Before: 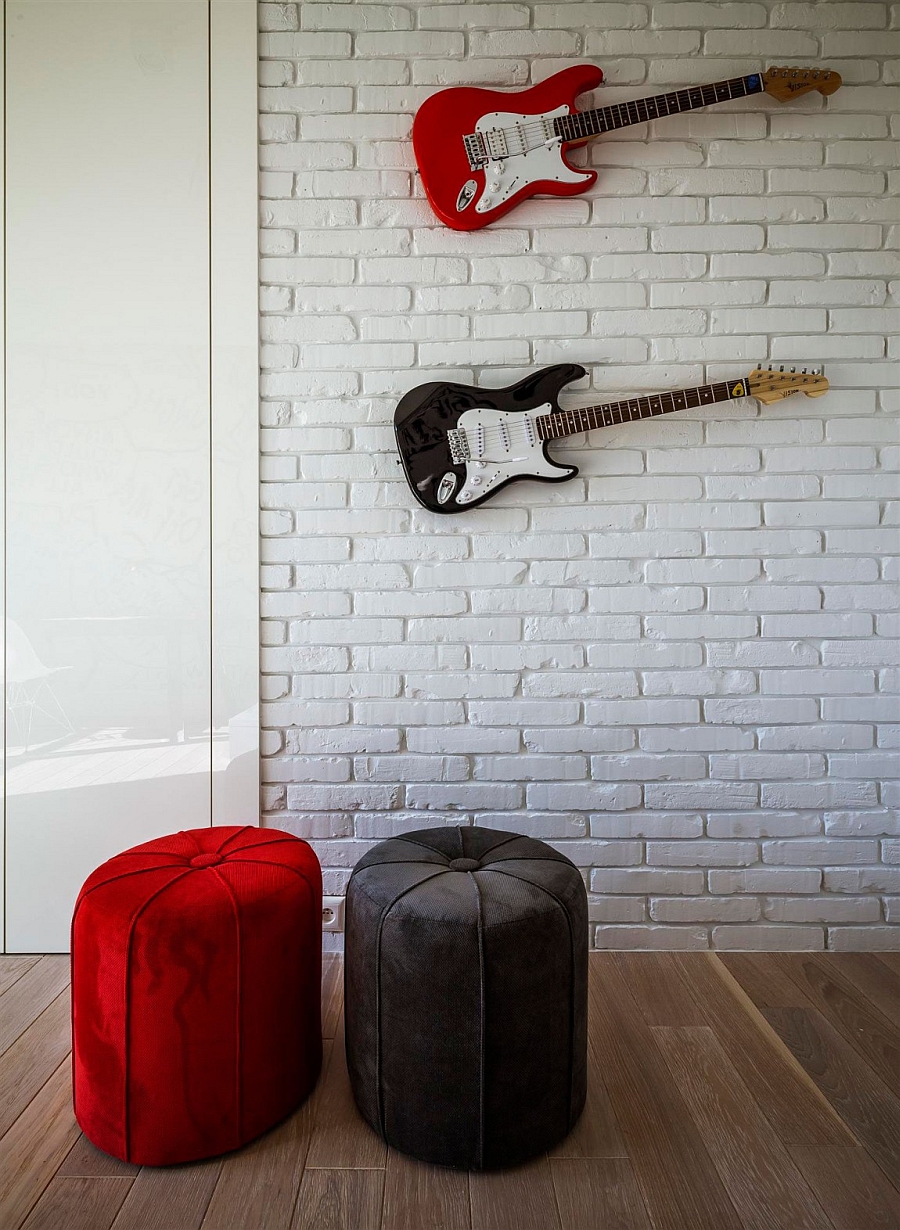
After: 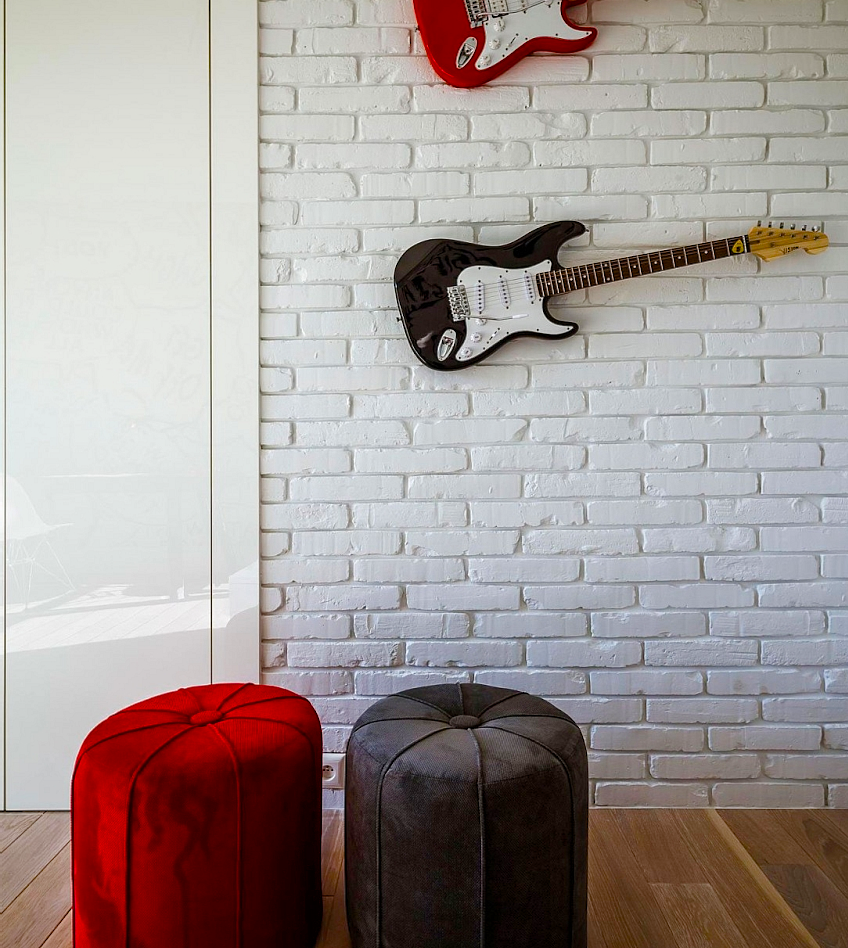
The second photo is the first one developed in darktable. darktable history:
crop and rotate: angle 0.03°, top 11.643%, right 5.651%, bottom 11.189%
color balance rgb: perceptual saturation grading › global saturation 35%, perceptual saturation grading › highlights -30%, perceptual saturation grading › shadows 35%, perceptual brilliance grading › global brilliance 3%, perceptual brilliance grading › highlights -3%, perceptual brilliance grading › shadows 3%
